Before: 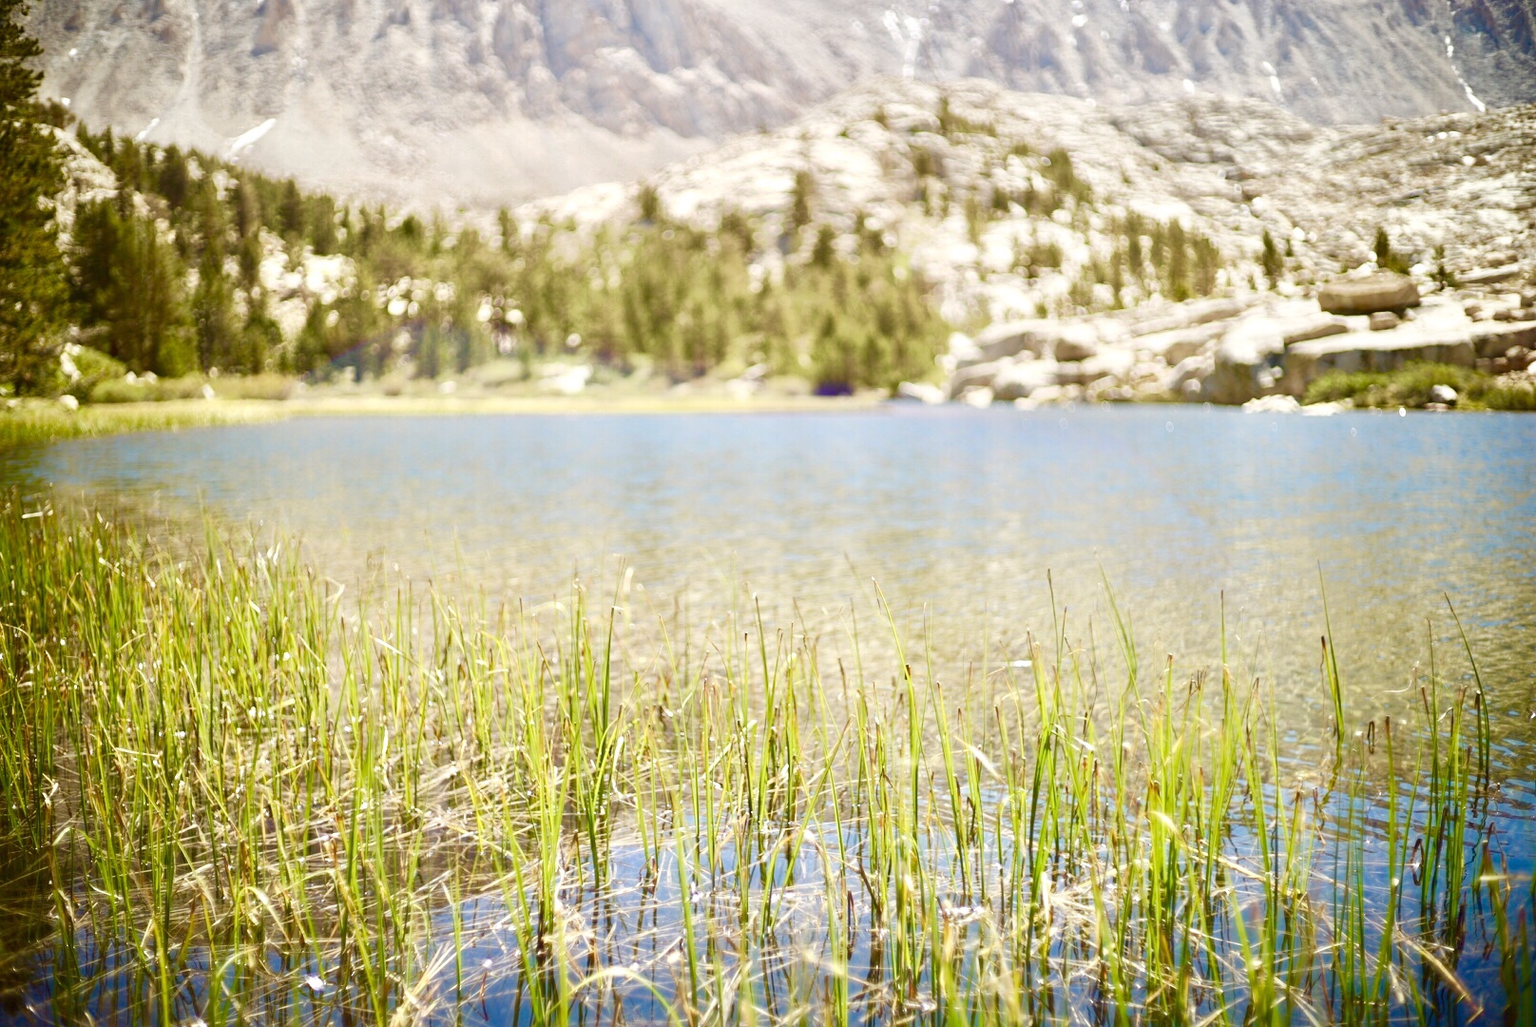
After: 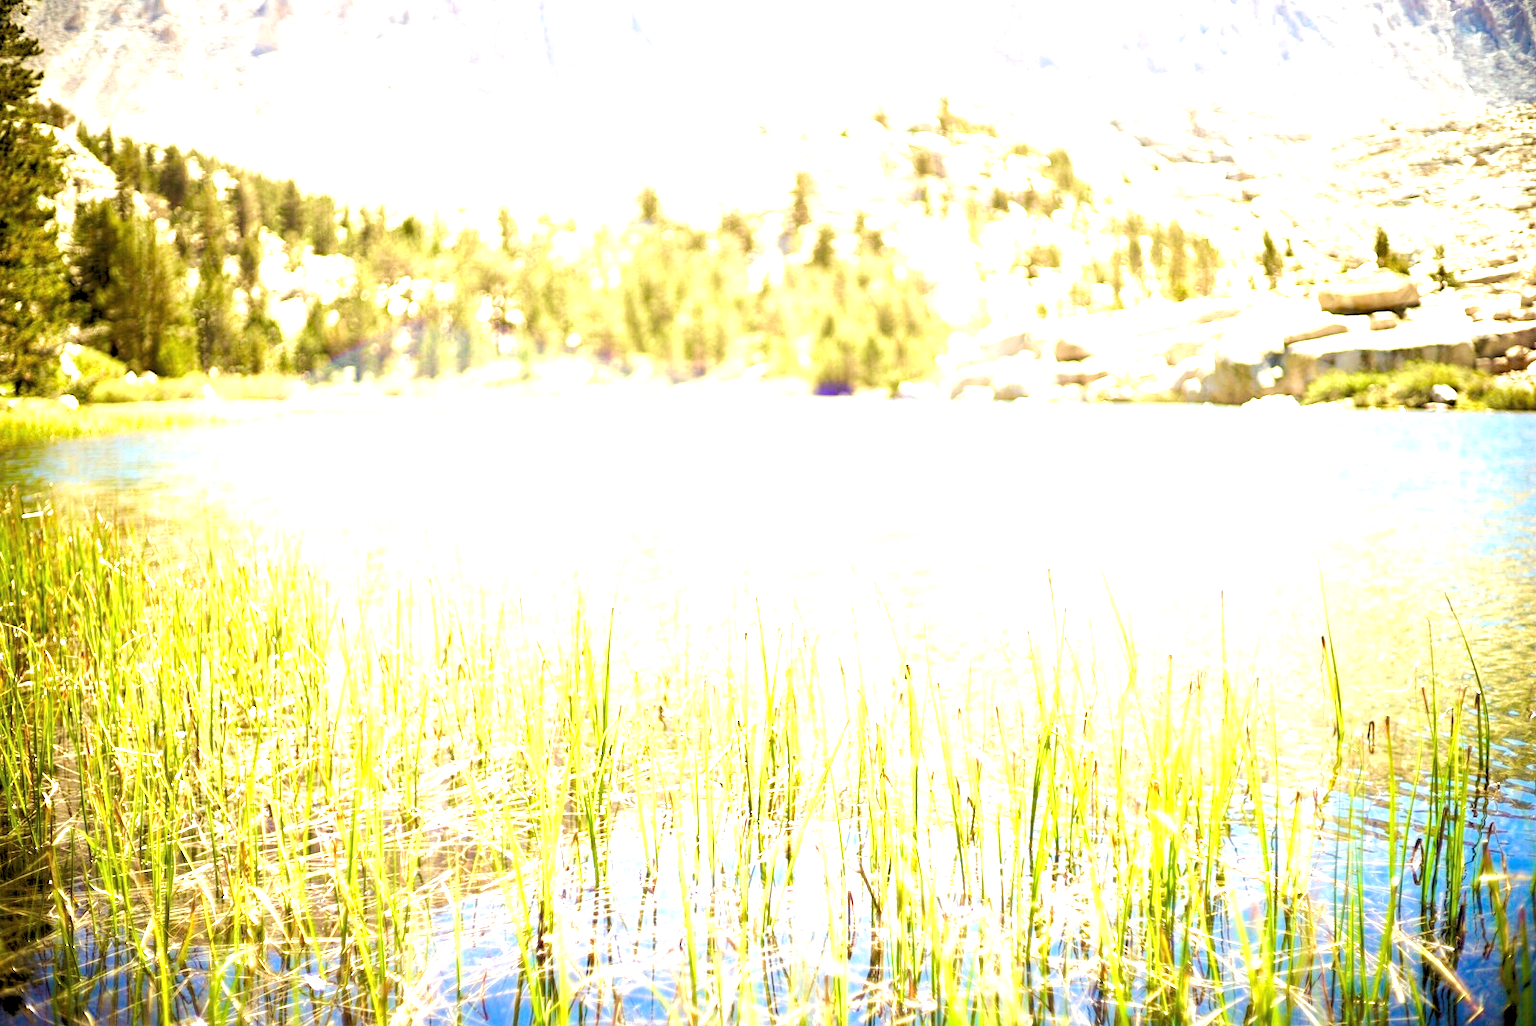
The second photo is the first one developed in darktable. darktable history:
tone equalizer: -8 EV -0.75 EV, -7 EV -0.7 EV, -6 EV -0.6 EV, -5 EV -0.4 EV, -3 EV 0.4 EV, -2 EV 0.6 EV, -1 EV 0.7 EV, +0 EV 0.75 EV, edges refinement/feathering 500, mask exposure compensation -1.57 EV, preserve details no
exposure: black level correction 0, exposure 1.1 EV, compensate highlight preservation false
rgb levels: preserve colors sum RGB, levels [[0.038, 0.433, 0.934], [0, 0.5, 1], [0, 0.5, 1]]
